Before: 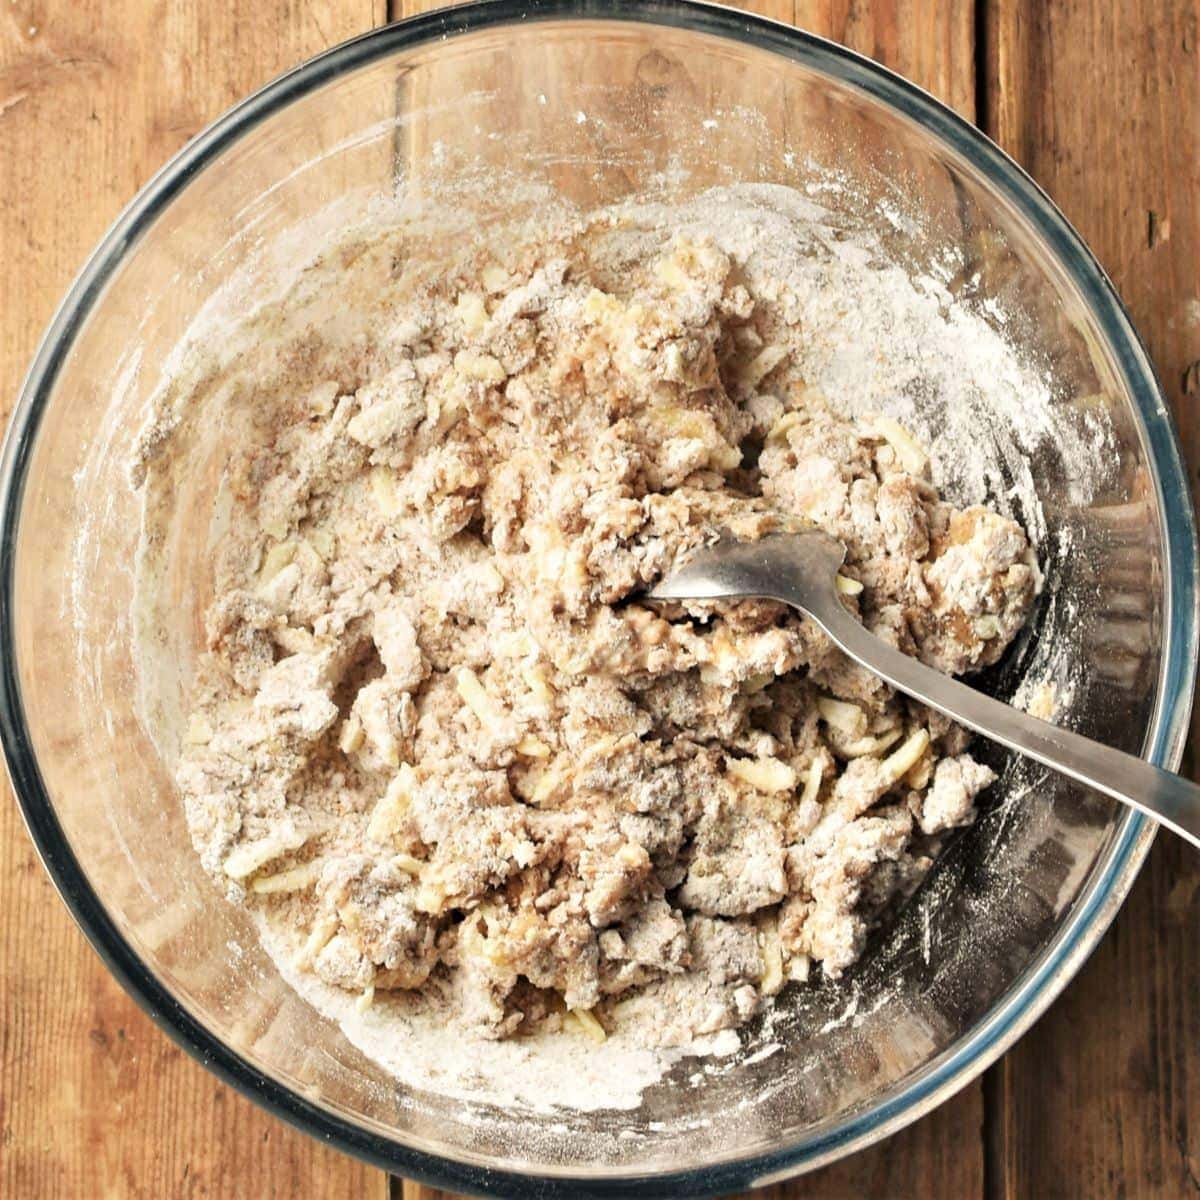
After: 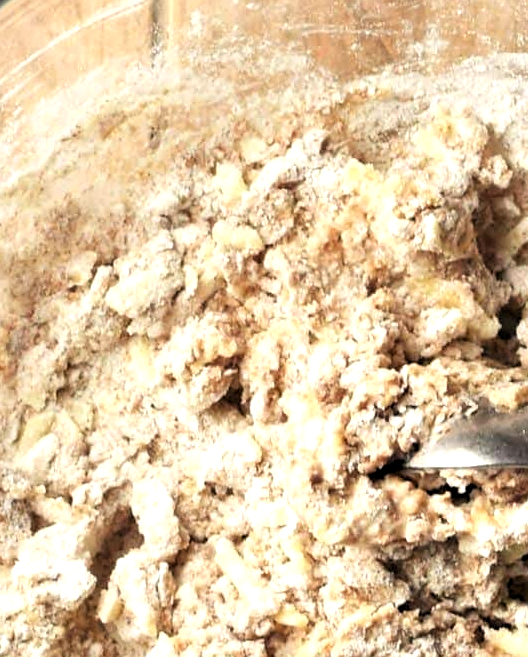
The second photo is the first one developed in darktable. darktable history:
crop: left 20.248%, top 10.86%, right 35.675%, bottom 34.321%
levels: levels [0.055, 0.477, 0.9]
